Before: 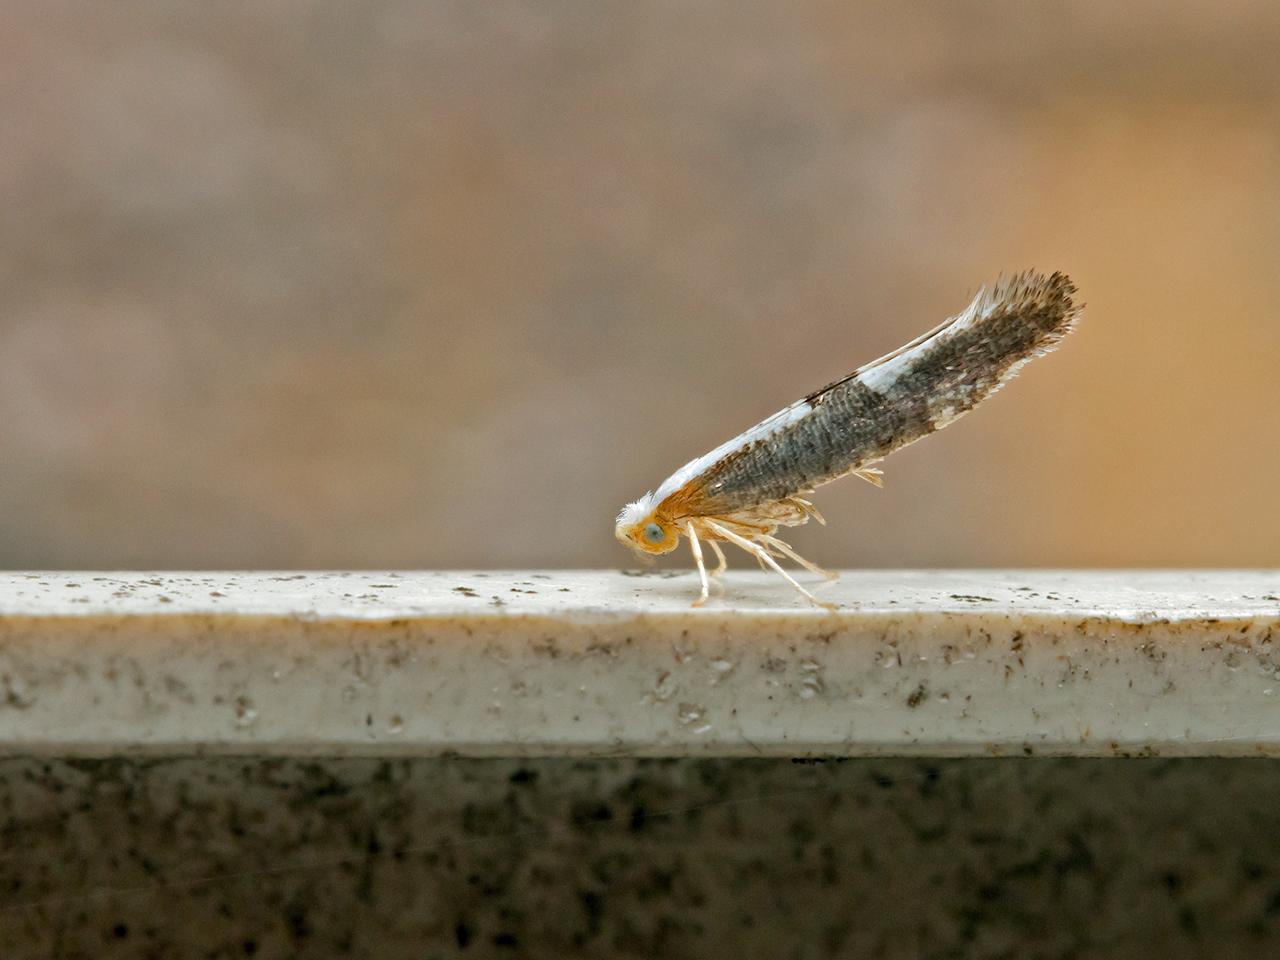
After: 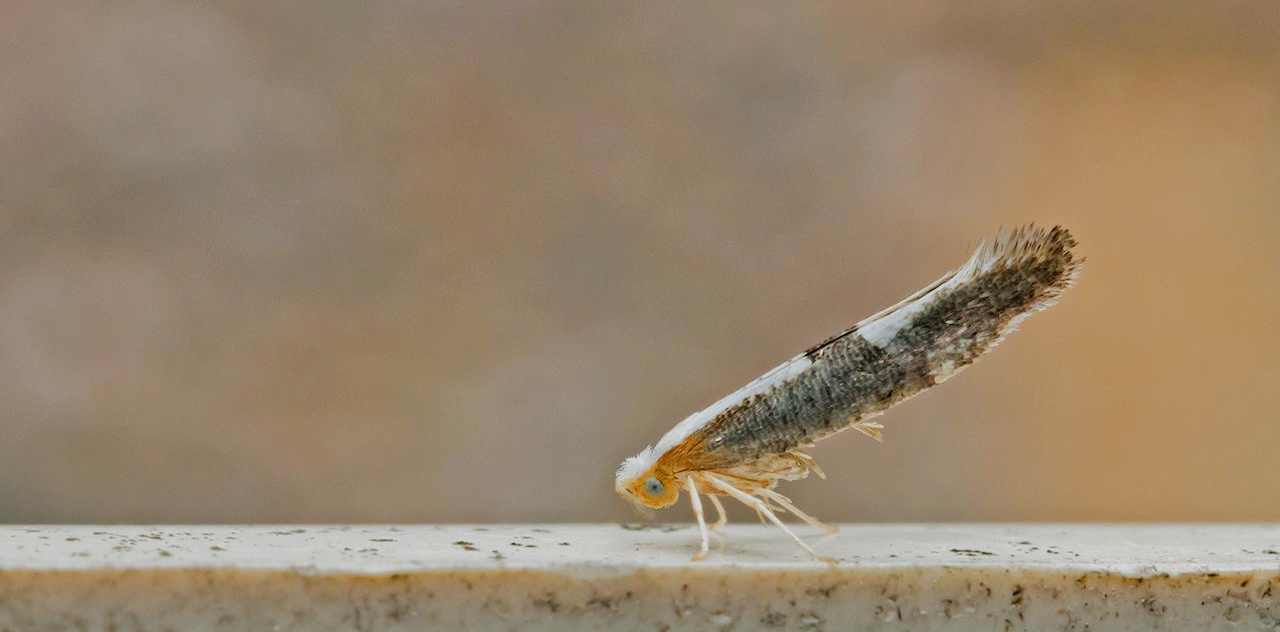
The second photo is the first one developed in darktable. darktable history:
filmic rgb: black relative exposure -7.65 EV, white relative exposure 4.56 EV, hardness 3.61
crop and rotate: top 4.819%, bottom 29.34%
